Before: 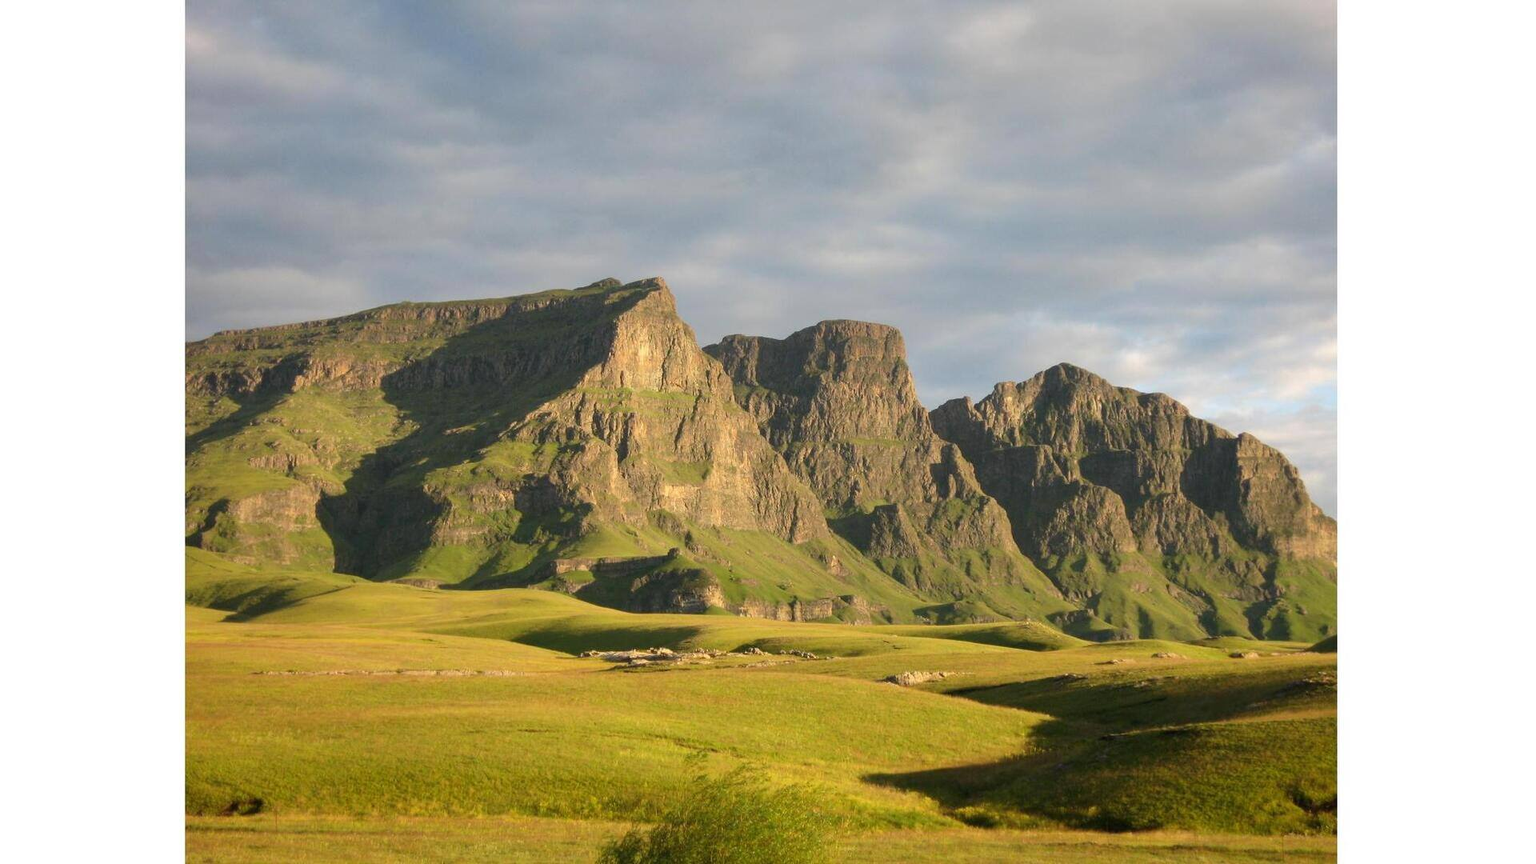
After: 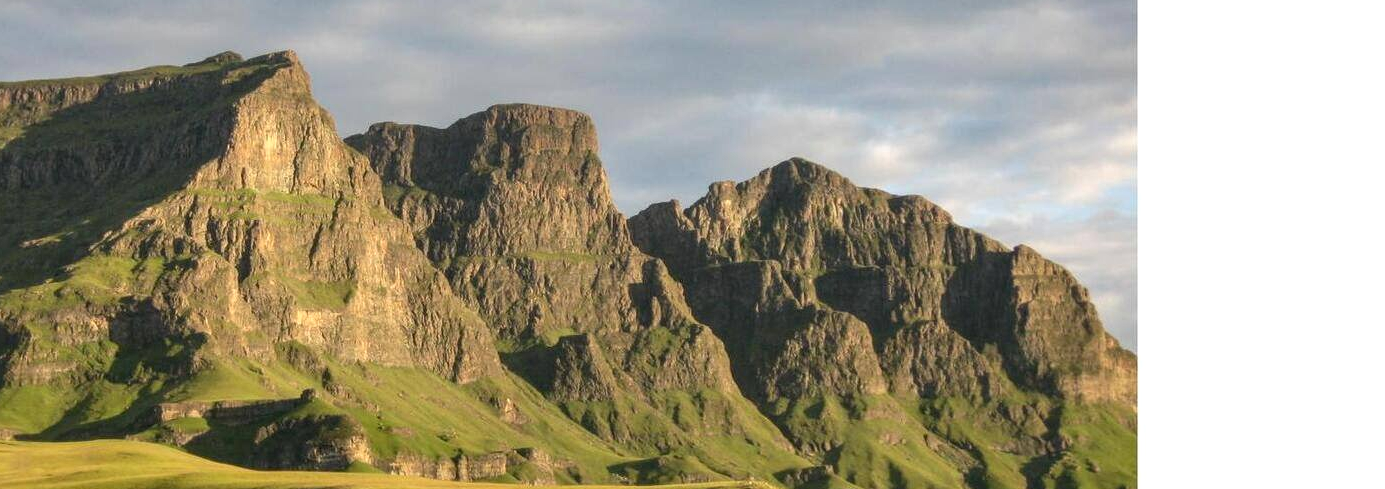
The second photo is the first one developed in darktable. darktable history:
exposure: black level correction 0.001, compensate highlight preservation false
crop and rotate: left 27.821%, top 27.436%, bottom 27.273%
local contrast: detail 130%
contrast equalizer: y [[0.5 ×6], [0.5 ×6], [0.5, 0.5, 0.501, 0.545, 0.707, 0.863], [0 ×6], [0 ×6]]
